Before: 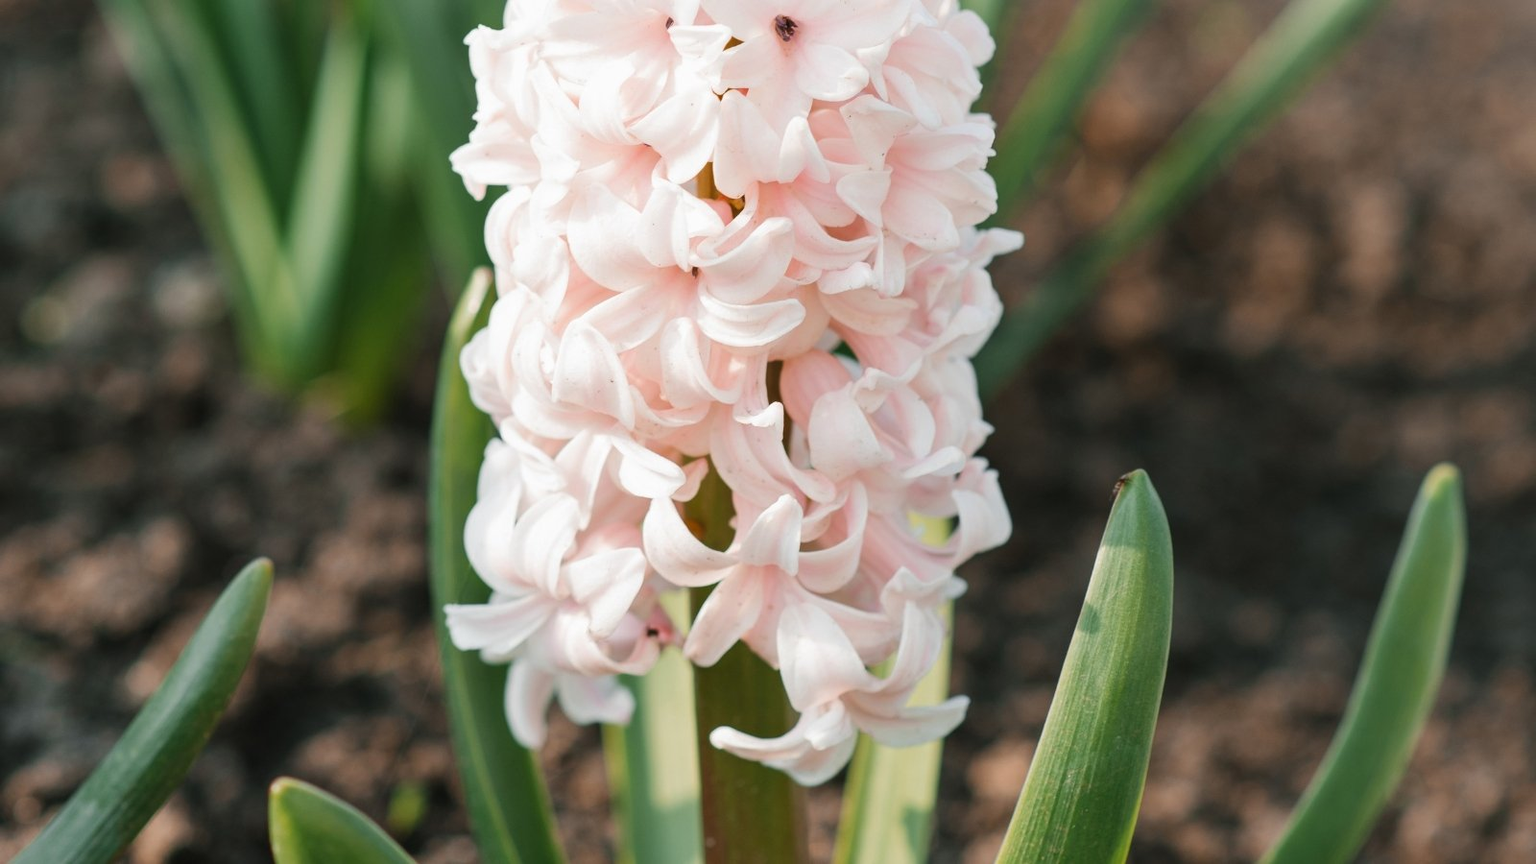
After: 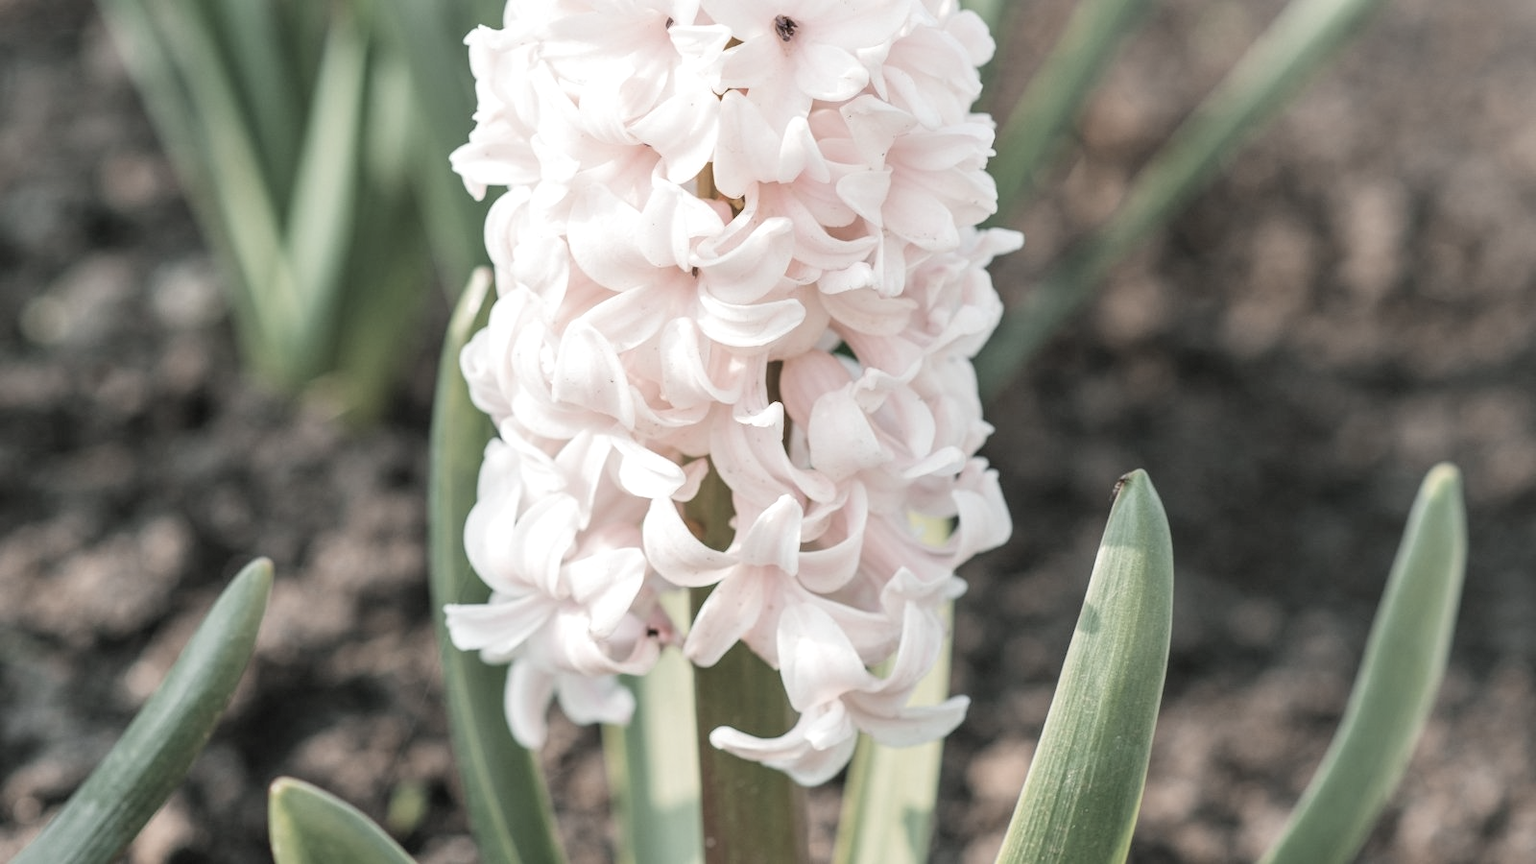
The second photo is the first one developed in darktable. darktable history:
local contrast: detail 130%
exposure: exposure 0.02 EV, compensate highlight preservation false
contrast brightness saturation: brightness 0.182, saturation -0.511
